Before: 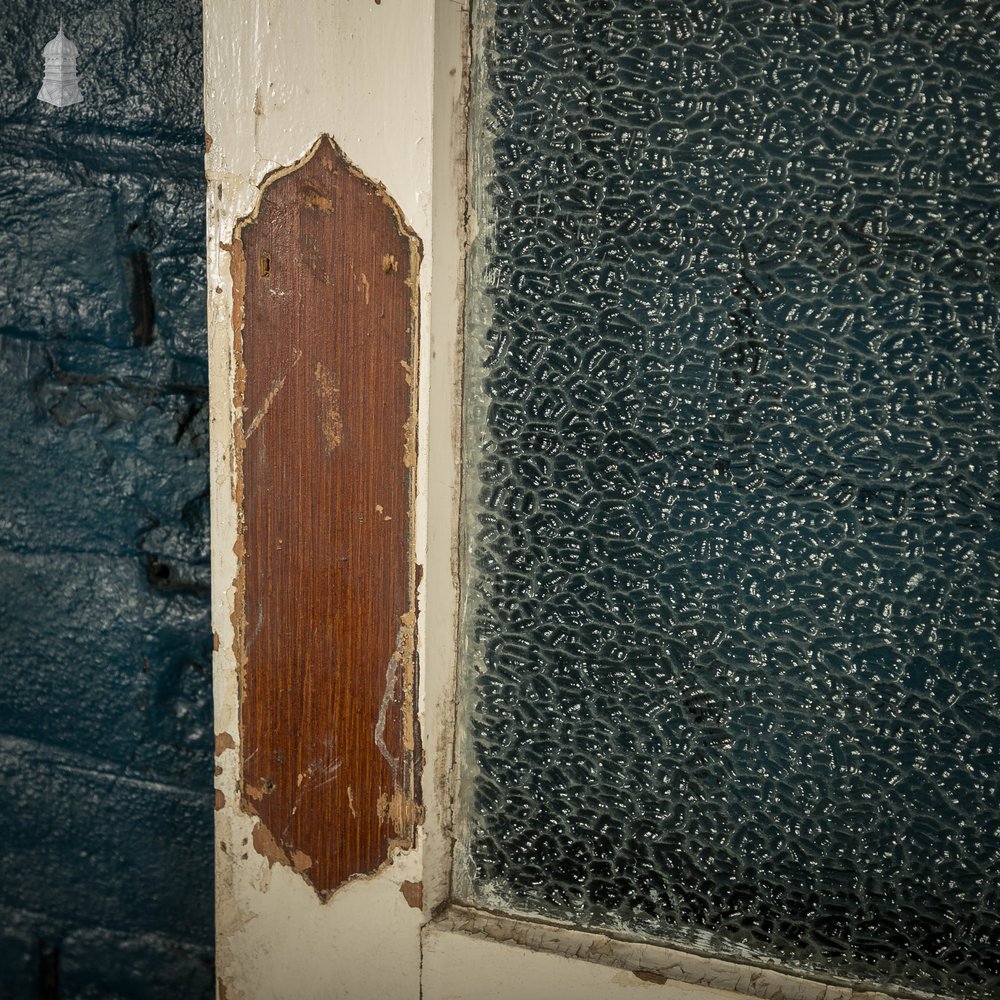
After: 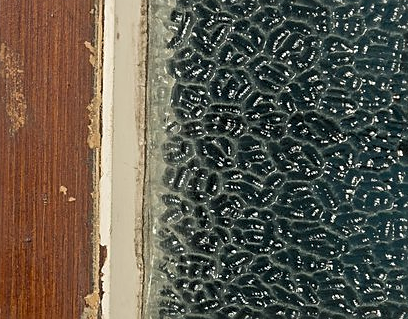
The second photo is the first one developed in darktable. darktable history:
crop: left 31.613%, top 31.912%, right 27.528%, bottom 36.15%
levels: white 99.91%, levels [0.018, 0.493, 1]
sharpen: on, module defaults
